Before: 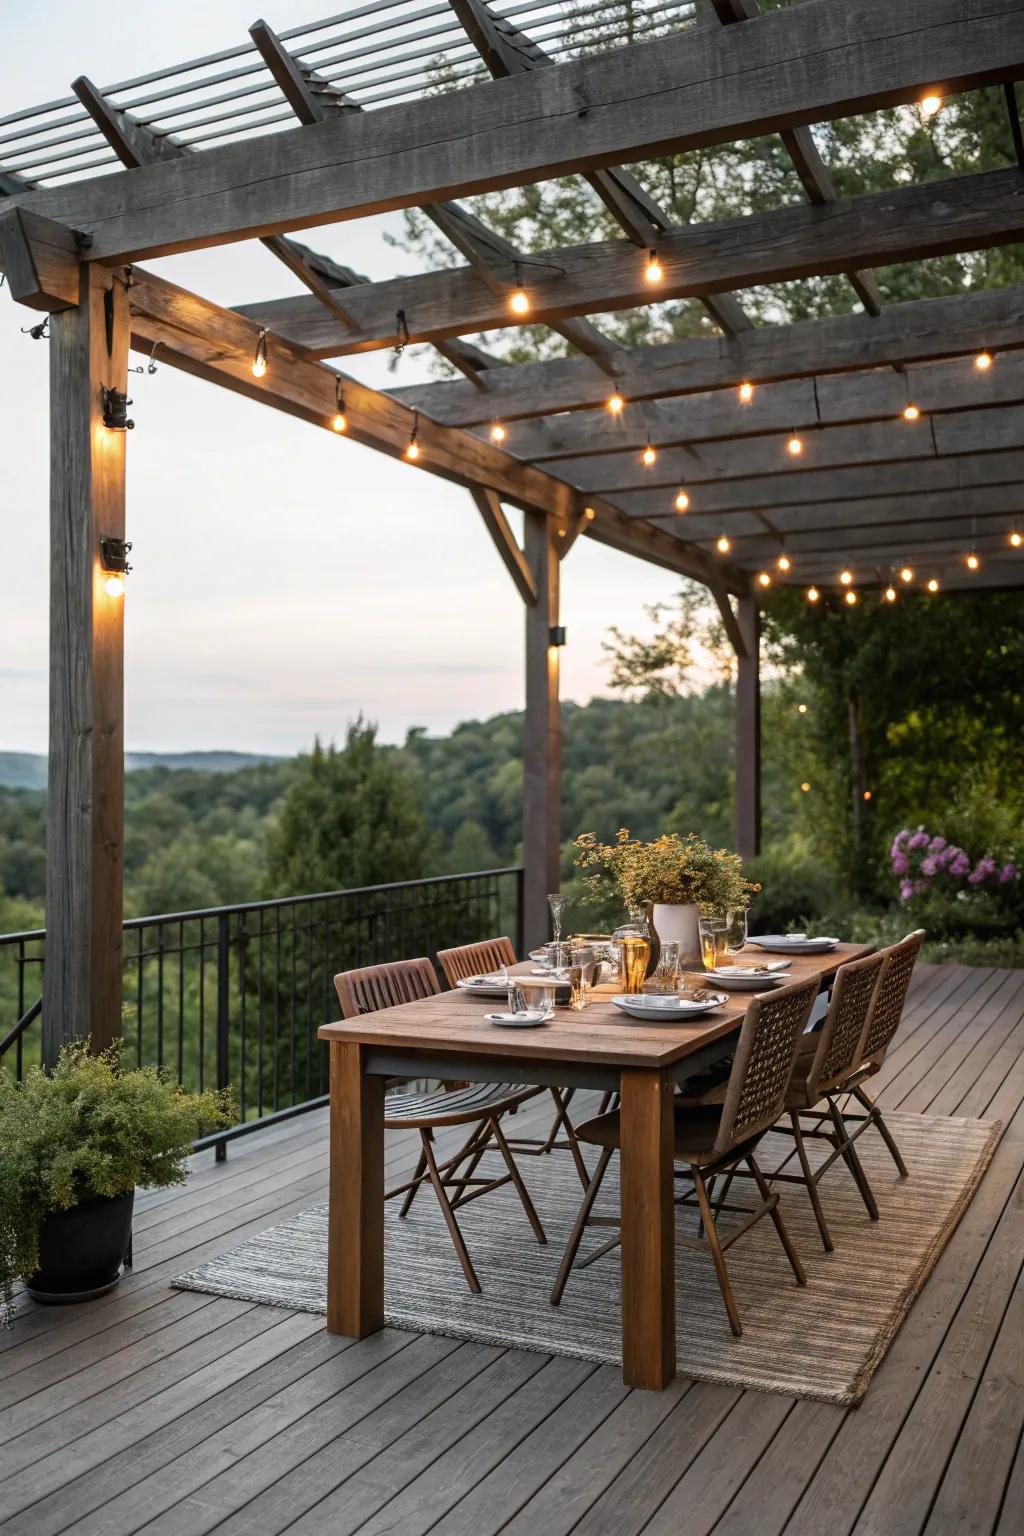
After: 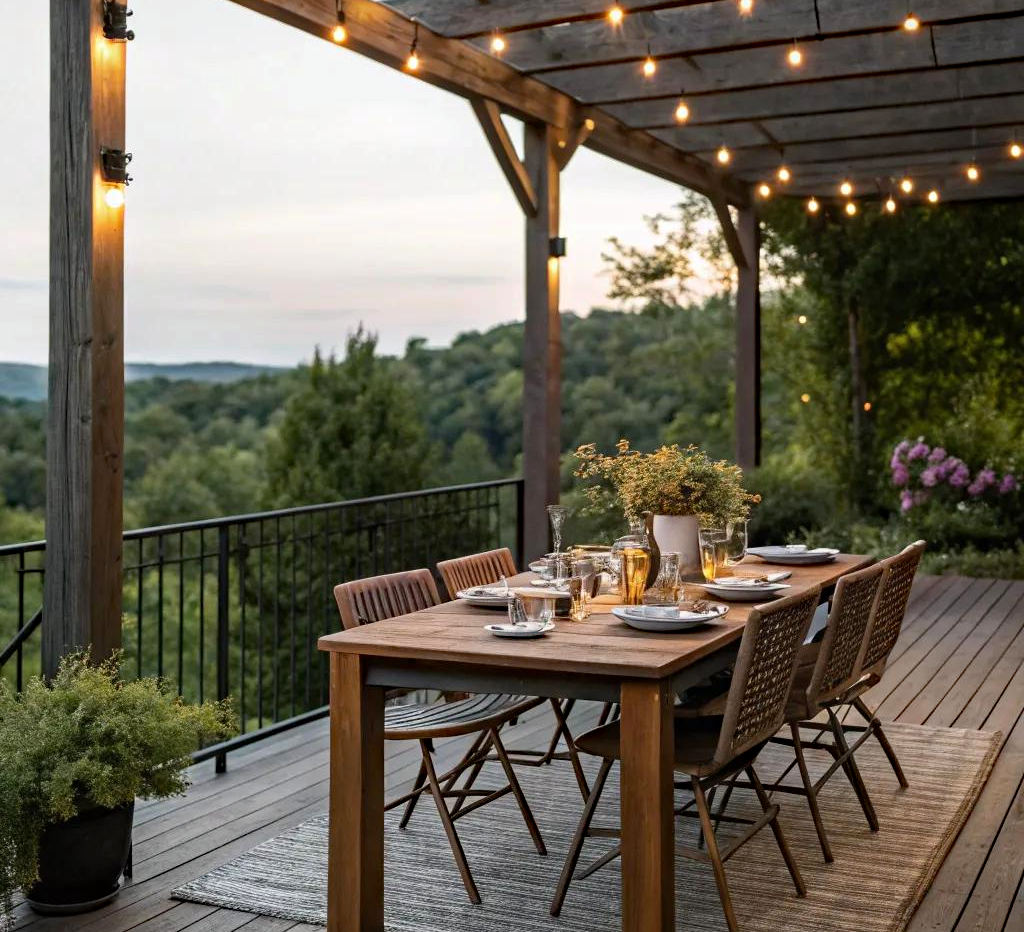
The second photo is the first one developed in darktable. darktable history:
crop and rotate: top 25.357%, bottom 13.942%
haze removal: strength 0.29, distance 0.25, compatibility mode true, adaptive false
